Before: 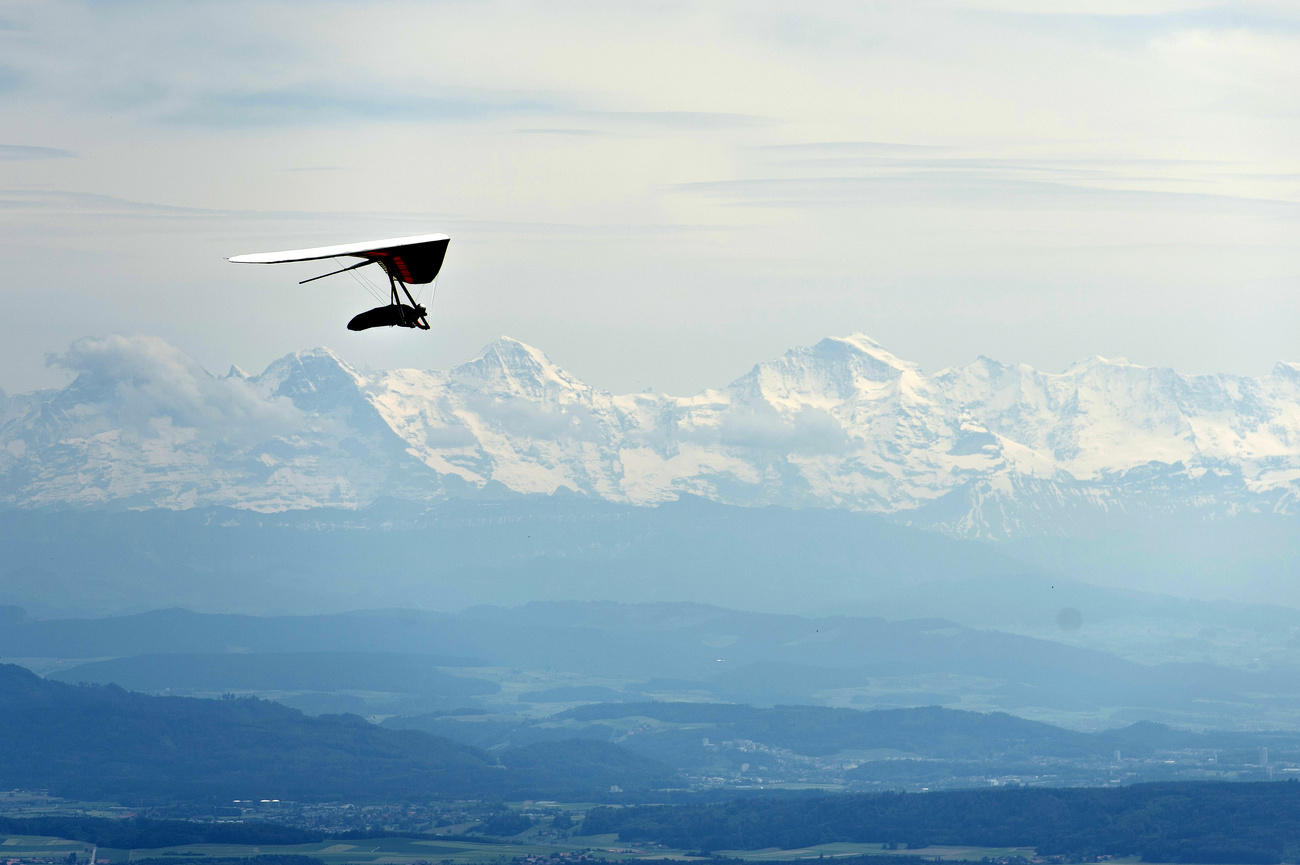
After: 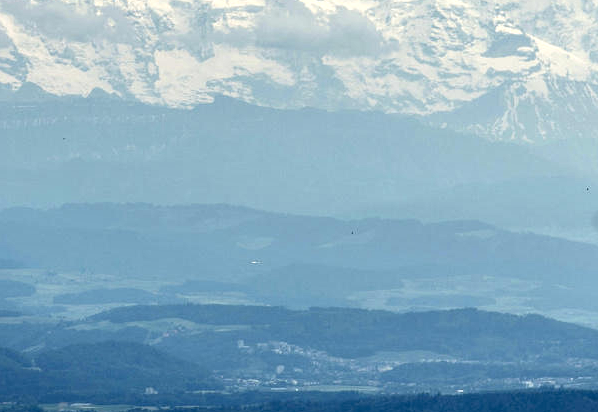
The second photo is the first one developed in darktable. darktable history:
local contrast: highlights 60%, shadows 61%, detail 160%
crop: left 35.835%, top 46.114%, right 18.133%, bottom 6.195%
